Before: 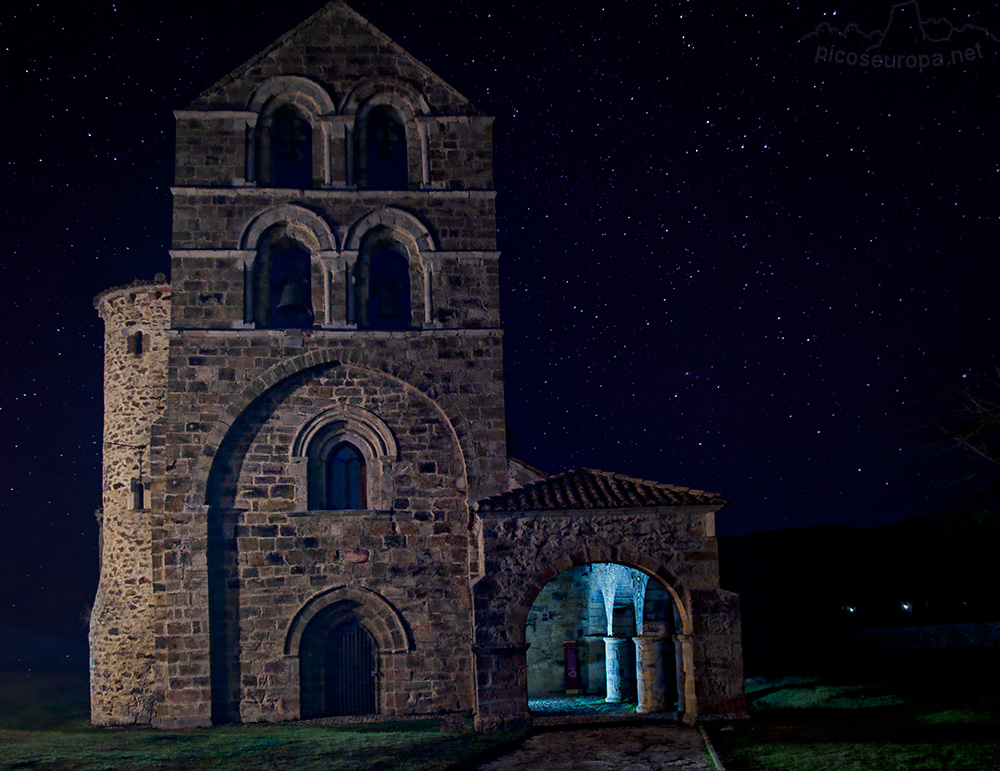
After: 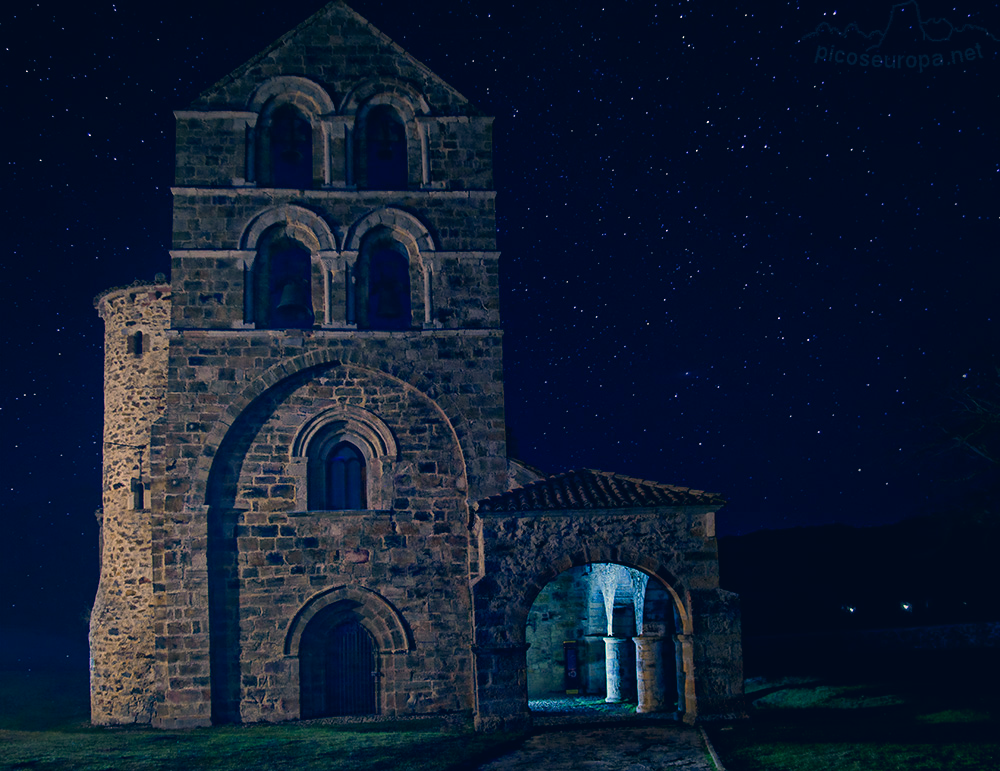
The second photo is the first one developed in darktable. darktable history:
color correction: highlights a* 10.26, highlights b* 14.76, shadows a* -9.76, shadows b* -14.99
